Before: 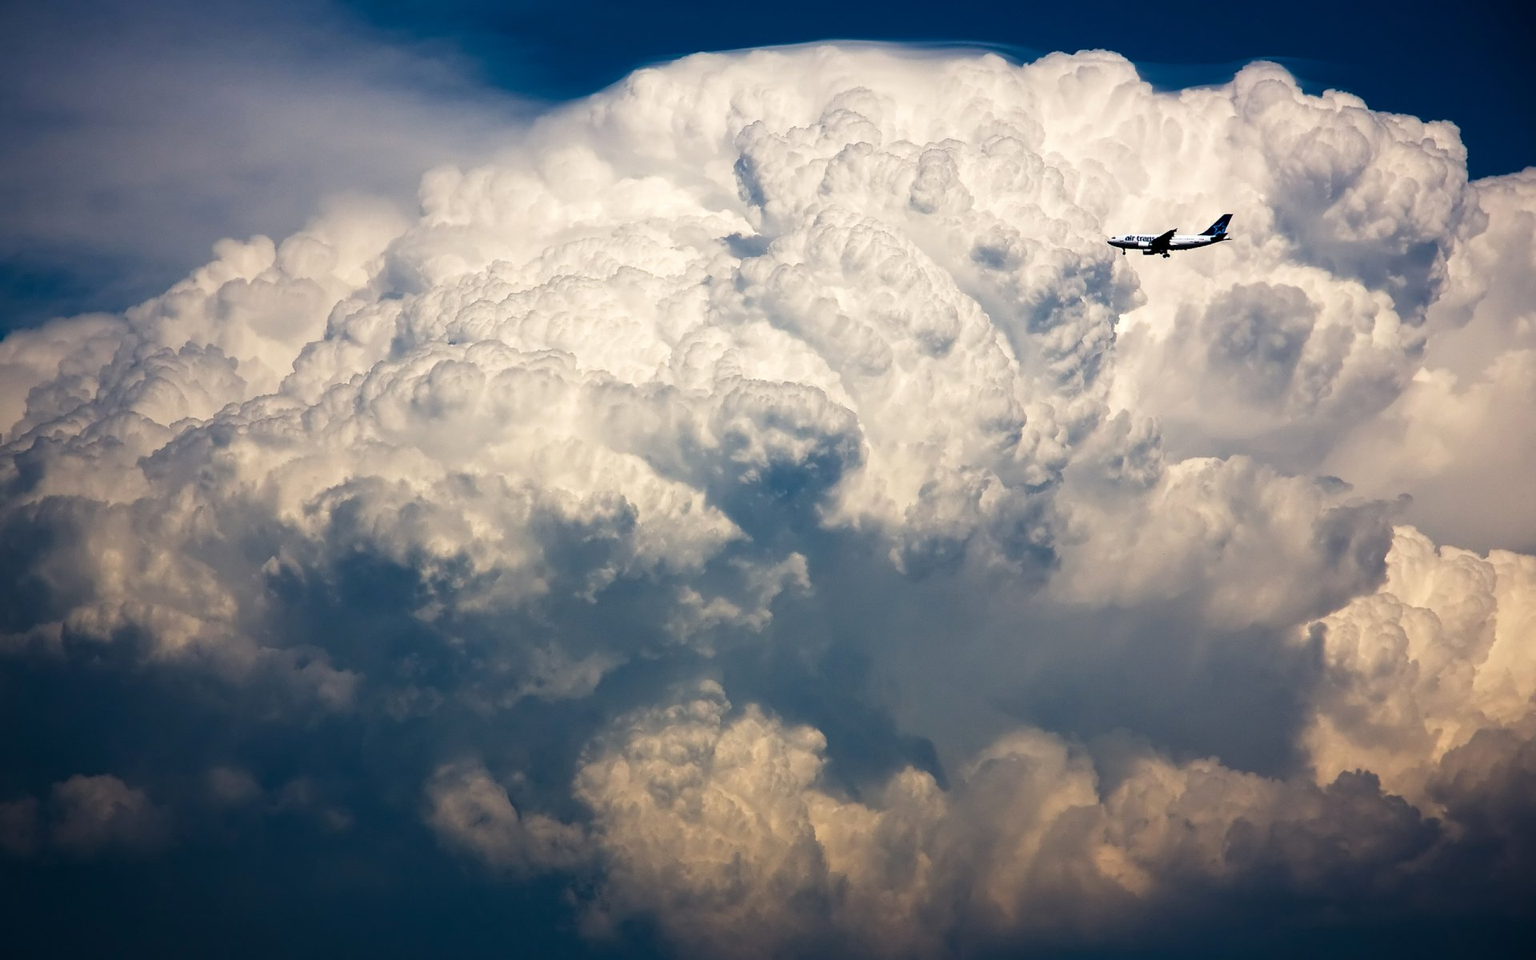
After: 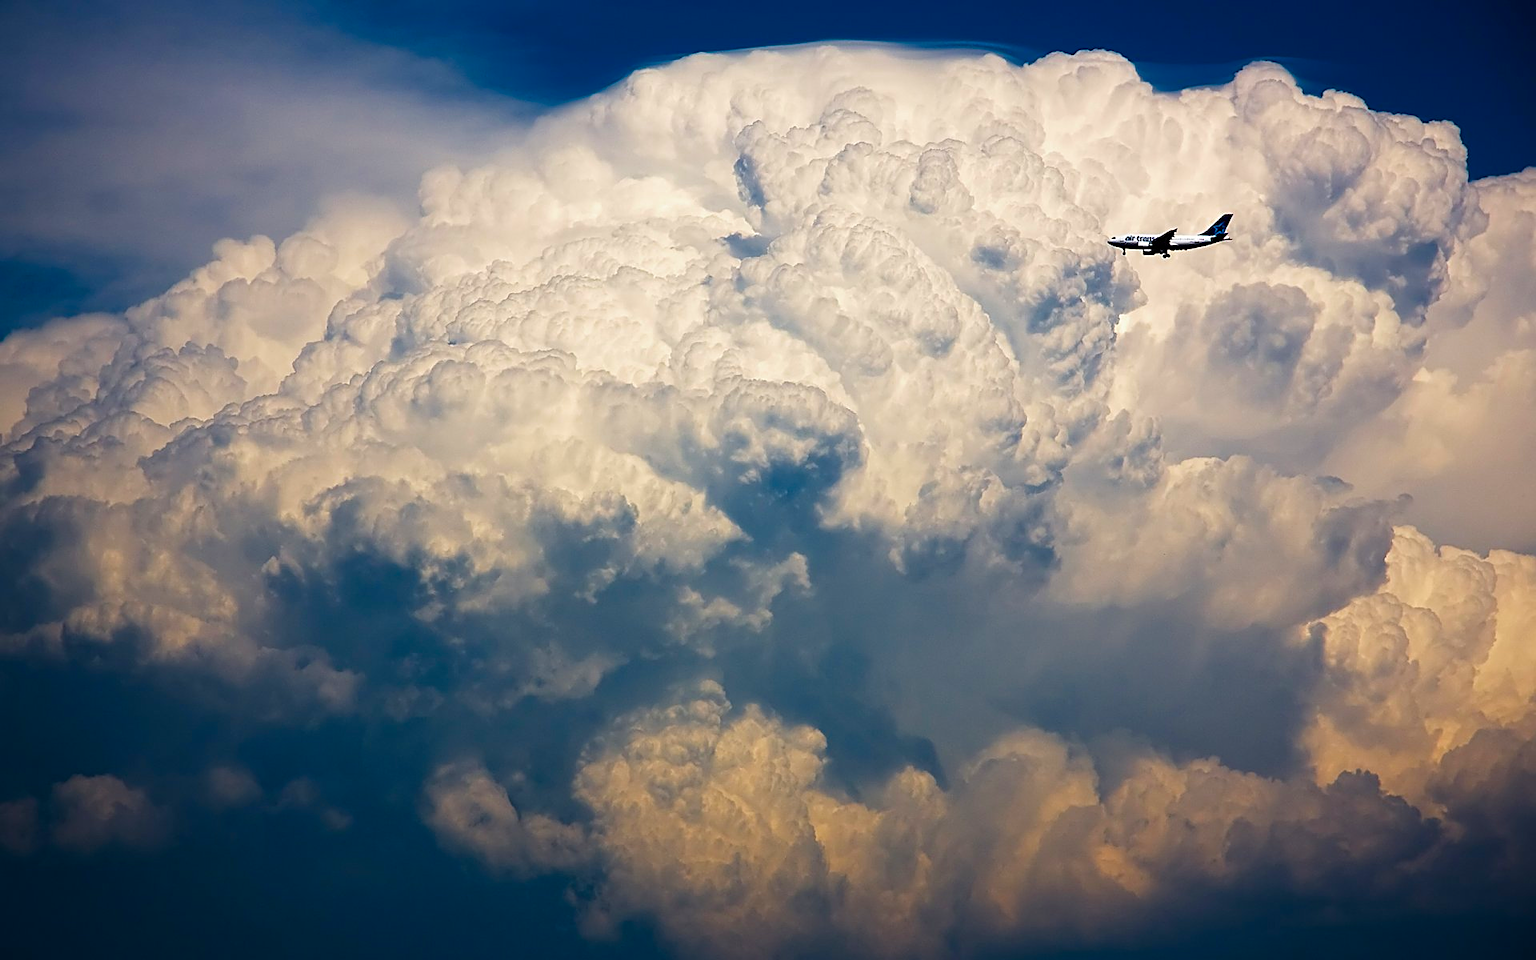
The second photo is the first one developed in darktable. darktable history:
color zones: curves: ch0 [(0, 0.425) (0.143, 0.422) (0.286, 0.42) (0.429, 0.419) (0.571, 0.419) (0.714, 0.42) (0.857, 0.422) (1, 0.425)]; ch1 [(0, 0.666) (0.143, 0.669) (0.286, 0.671) (0.429, 0.67) (0.571, 0.67) (0.714, 0.67) (0.857, 0.67) (1, 0.666)]
sharpen: on, module defaults
